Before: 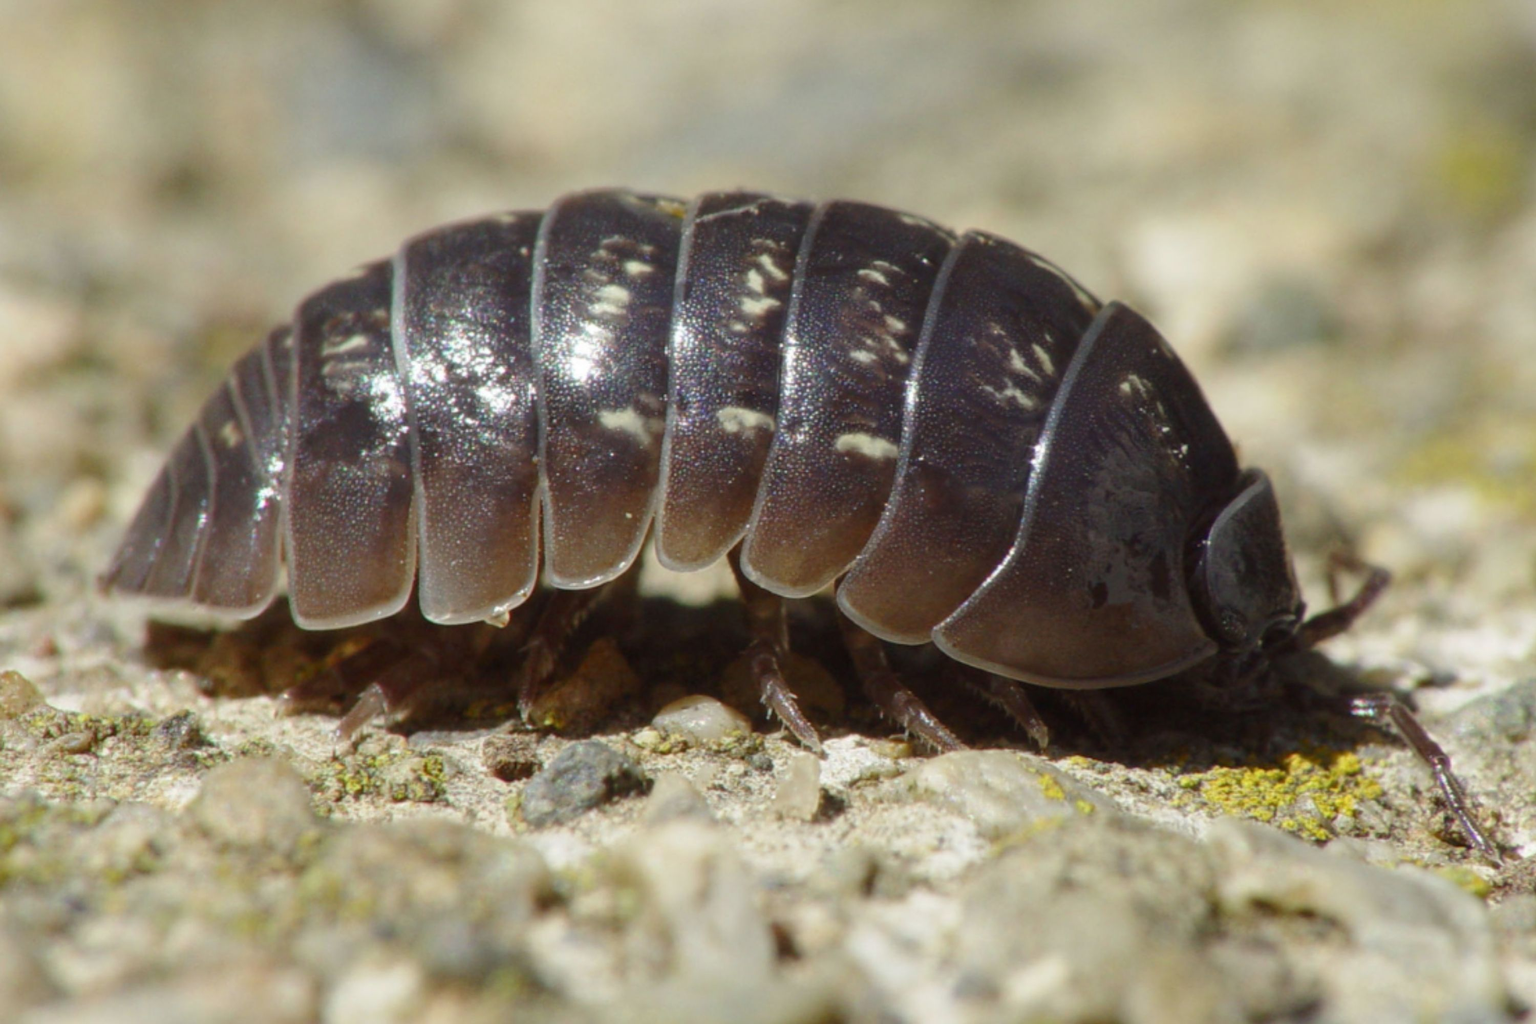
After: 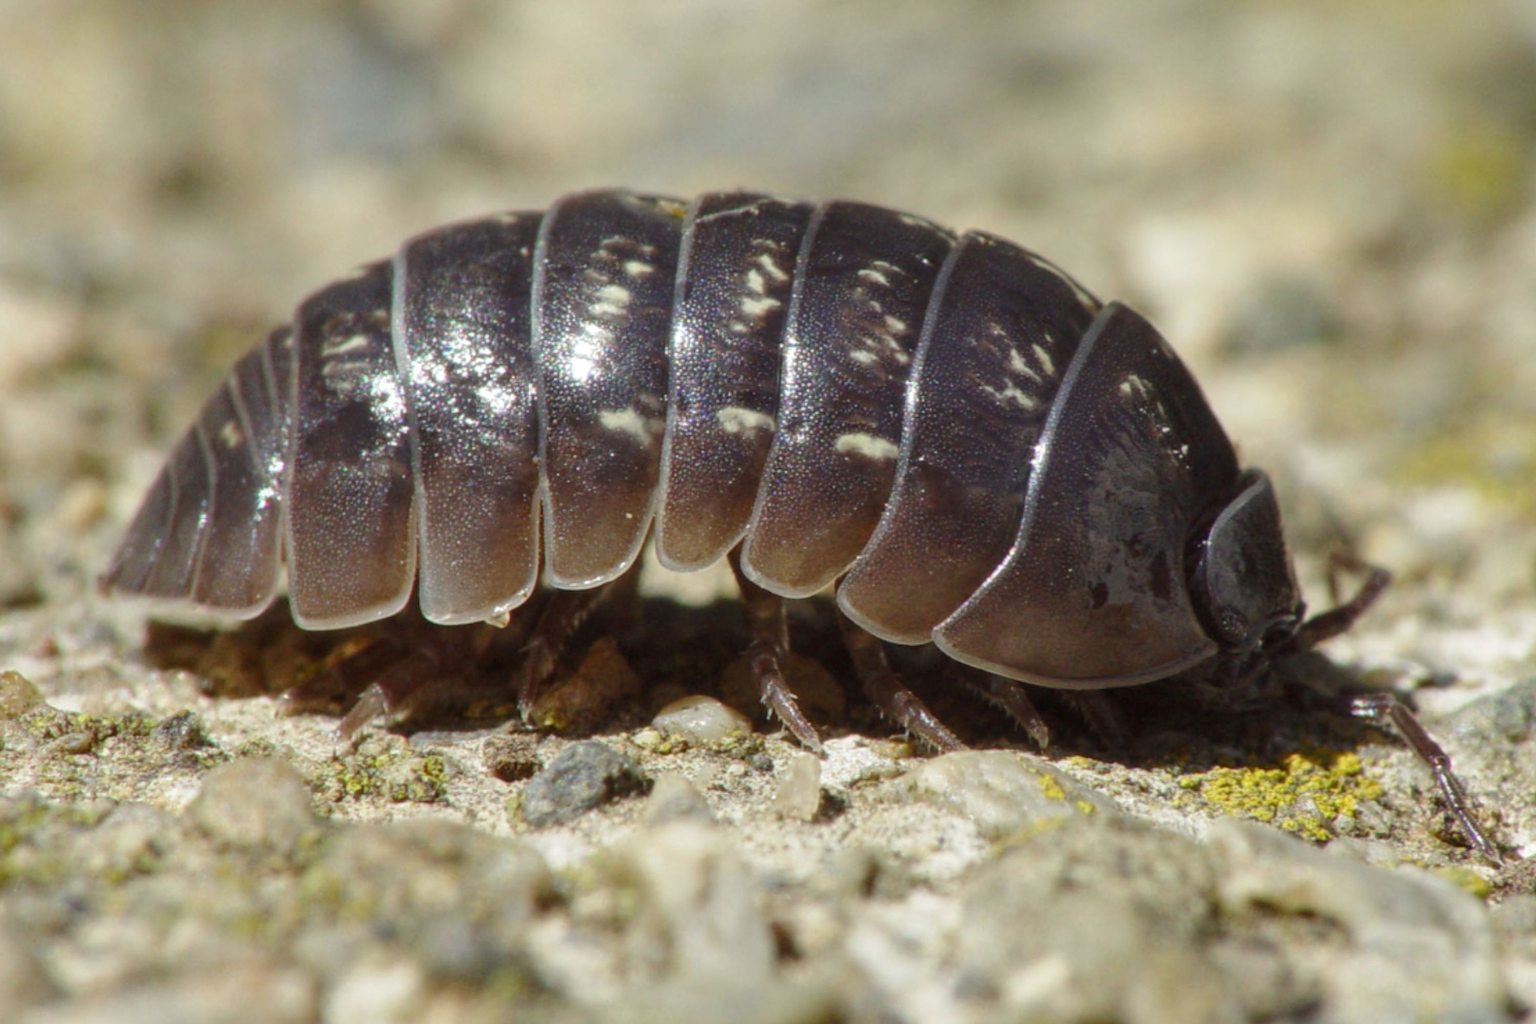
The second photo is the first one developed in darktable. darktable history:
shadows and highlights: shadows 36.36, highlights -26.61, soften with gaussian
local contrast: highlights 101%, shadows 98%, detail 119%, midtone range 0.2
